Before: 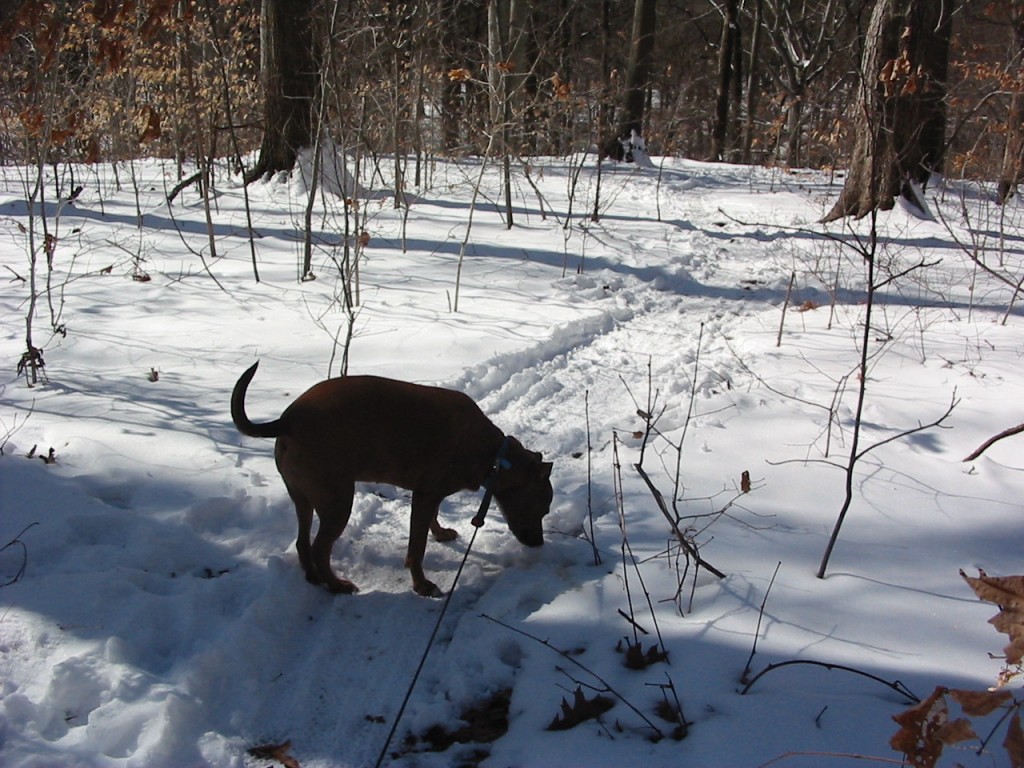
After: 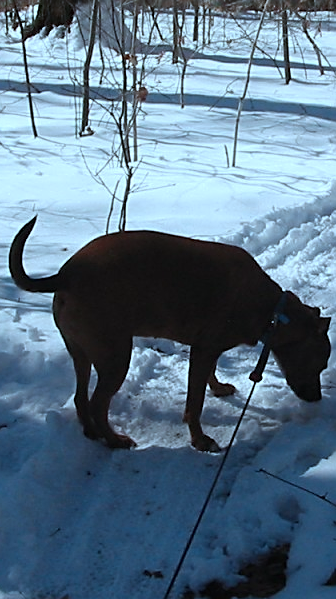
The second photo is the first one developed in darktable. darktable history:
sharpen: on, module defaults
color correction: highlights a* -9.4, highlights b* -22.91
exposure: exposure -0.049 EV, compensate highlight preservation false
crop and rotate: left 21.687%, top 18.917%, right 45.484%, bottom 2.972%
